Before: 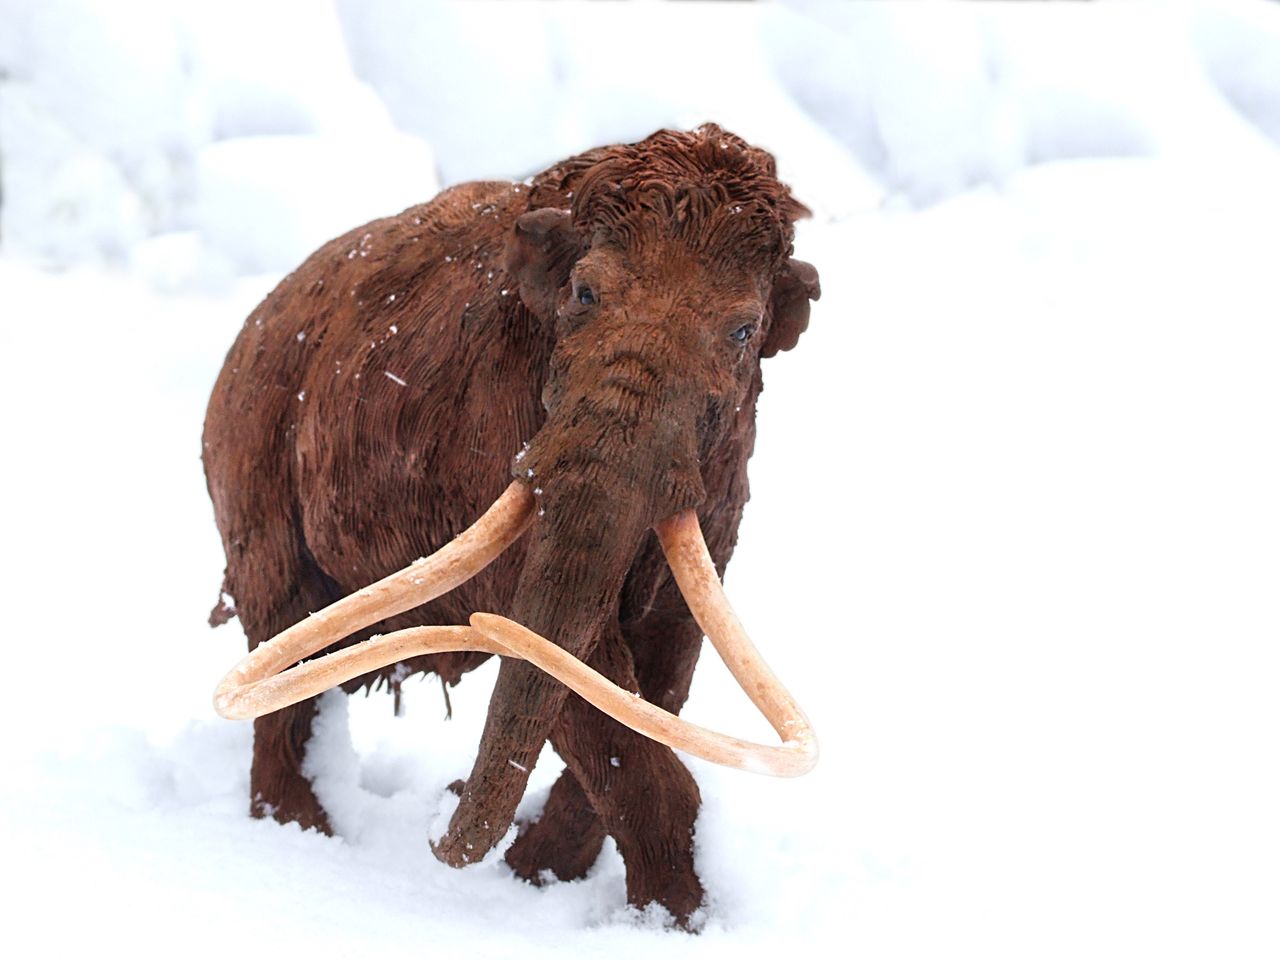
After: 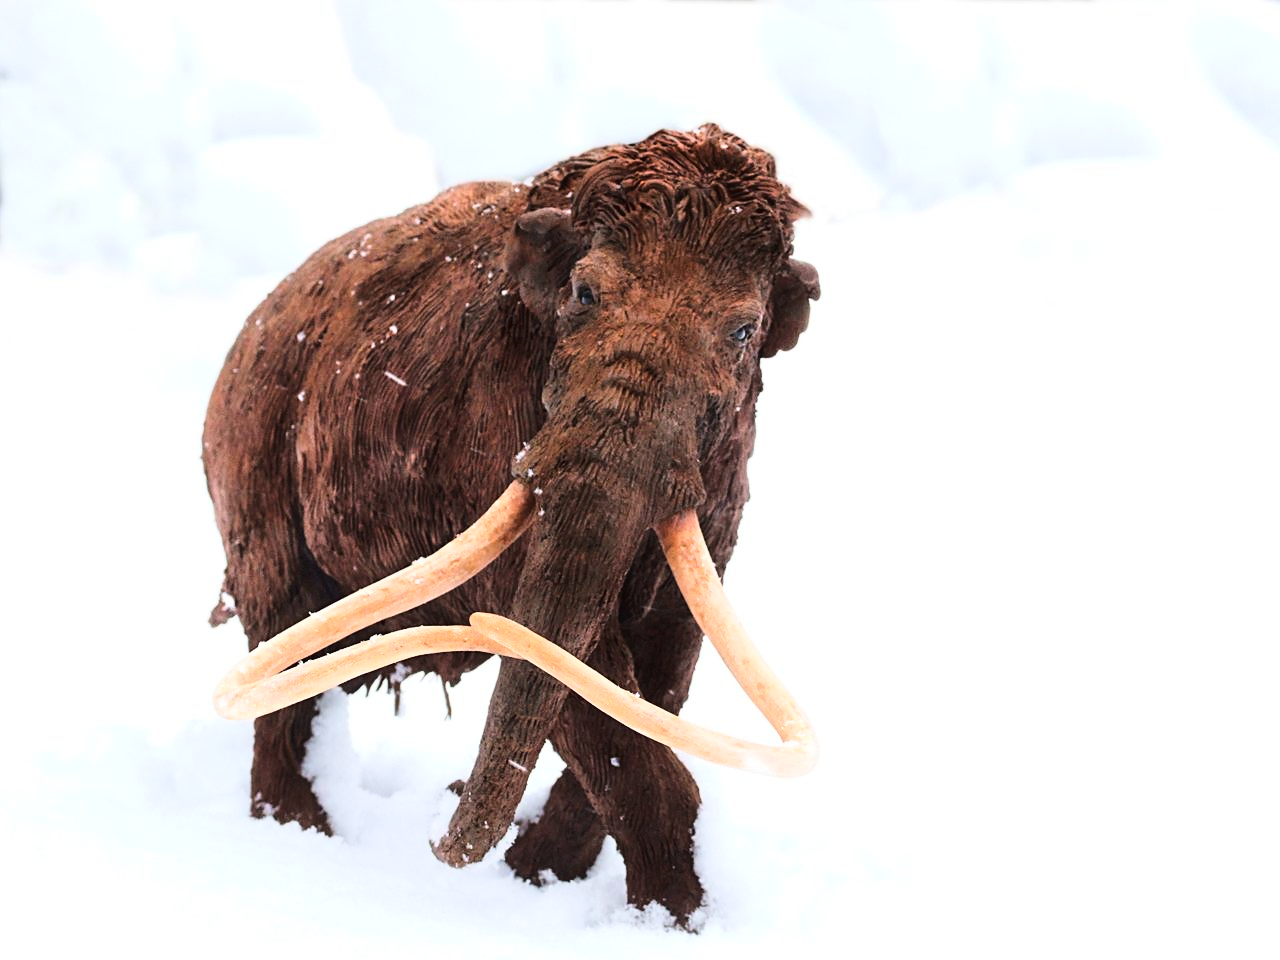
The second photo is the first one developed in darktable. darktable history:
tone curve: curves: ch0 [(0.003, 0.023) (0.071, 0.052) (0.236, 0.197) (0.466, 0.557) (0.631, 0.764) (0.806, 0.906) (1, 1)]; ch1 [(0, 0) (0.262, 0.227) (0.417, 0.386) (0.469, 0.467) (0.502, 0.51) (0.528, 0.521) (0.573, 0.555) (0.605, 0.621) (0.644, 0.671) (0.686, 0.728) (0.994, 0.987)]; ch2 [(0, 0) (0.262, 0.188) (0.385, 0.353) (0.427, 0.424) (0.495, 0.502) (0.531, 0.555) (0.583, 0.632) (0.644, 0.748) (1, 1)], color space Lab, linked channels, preserve colors none
